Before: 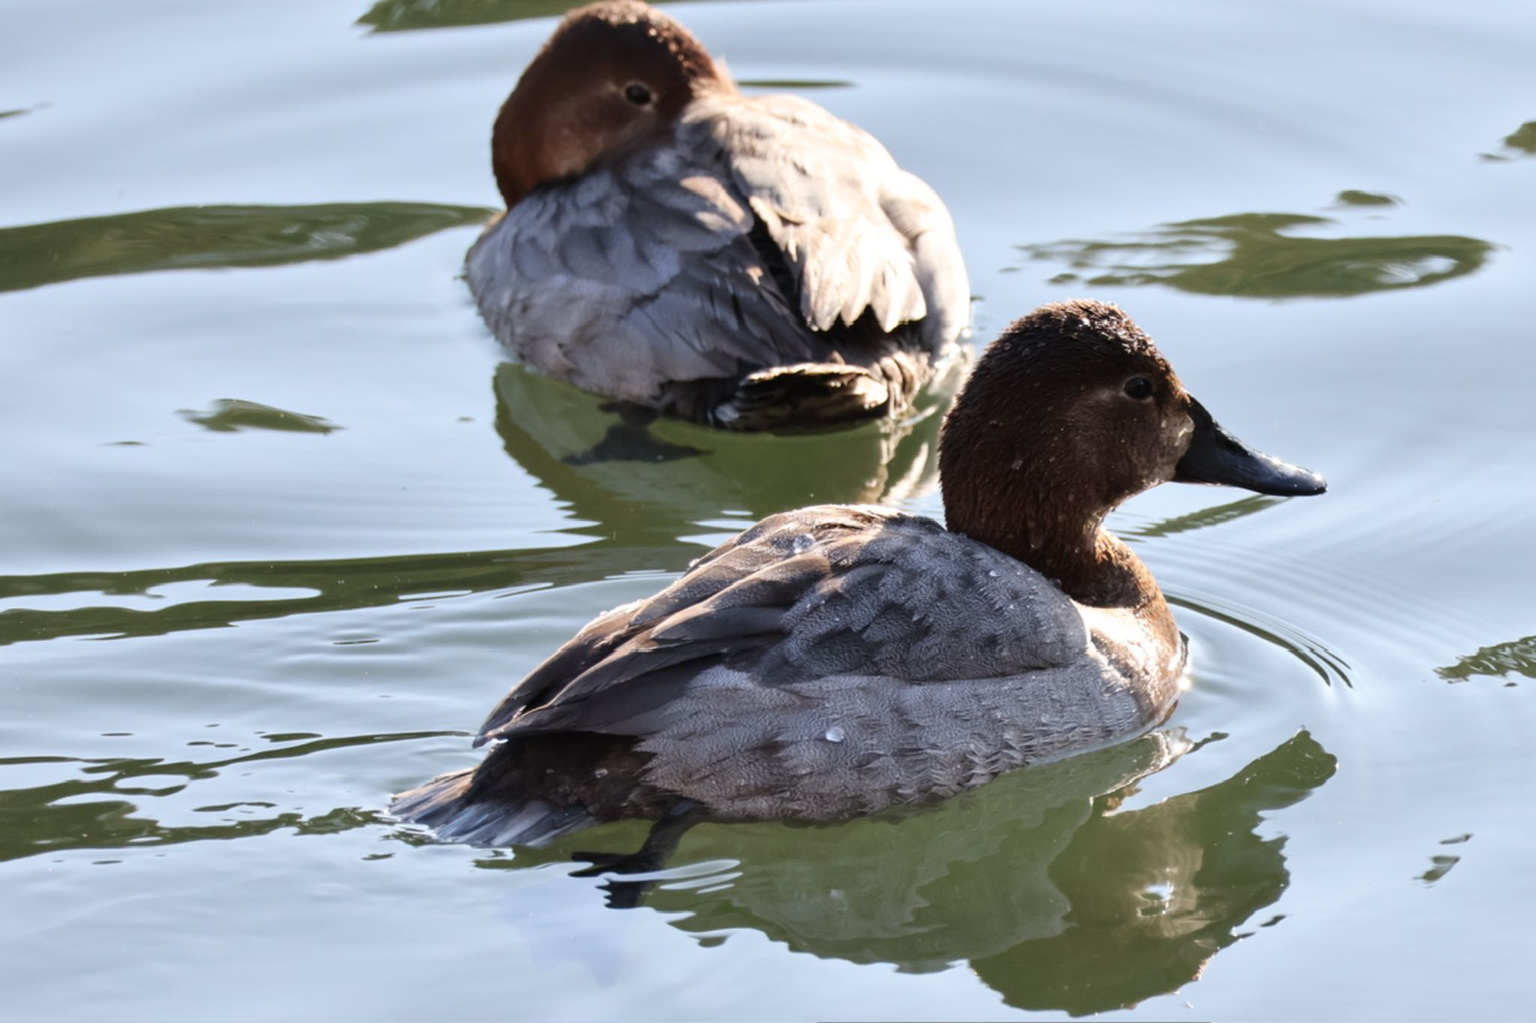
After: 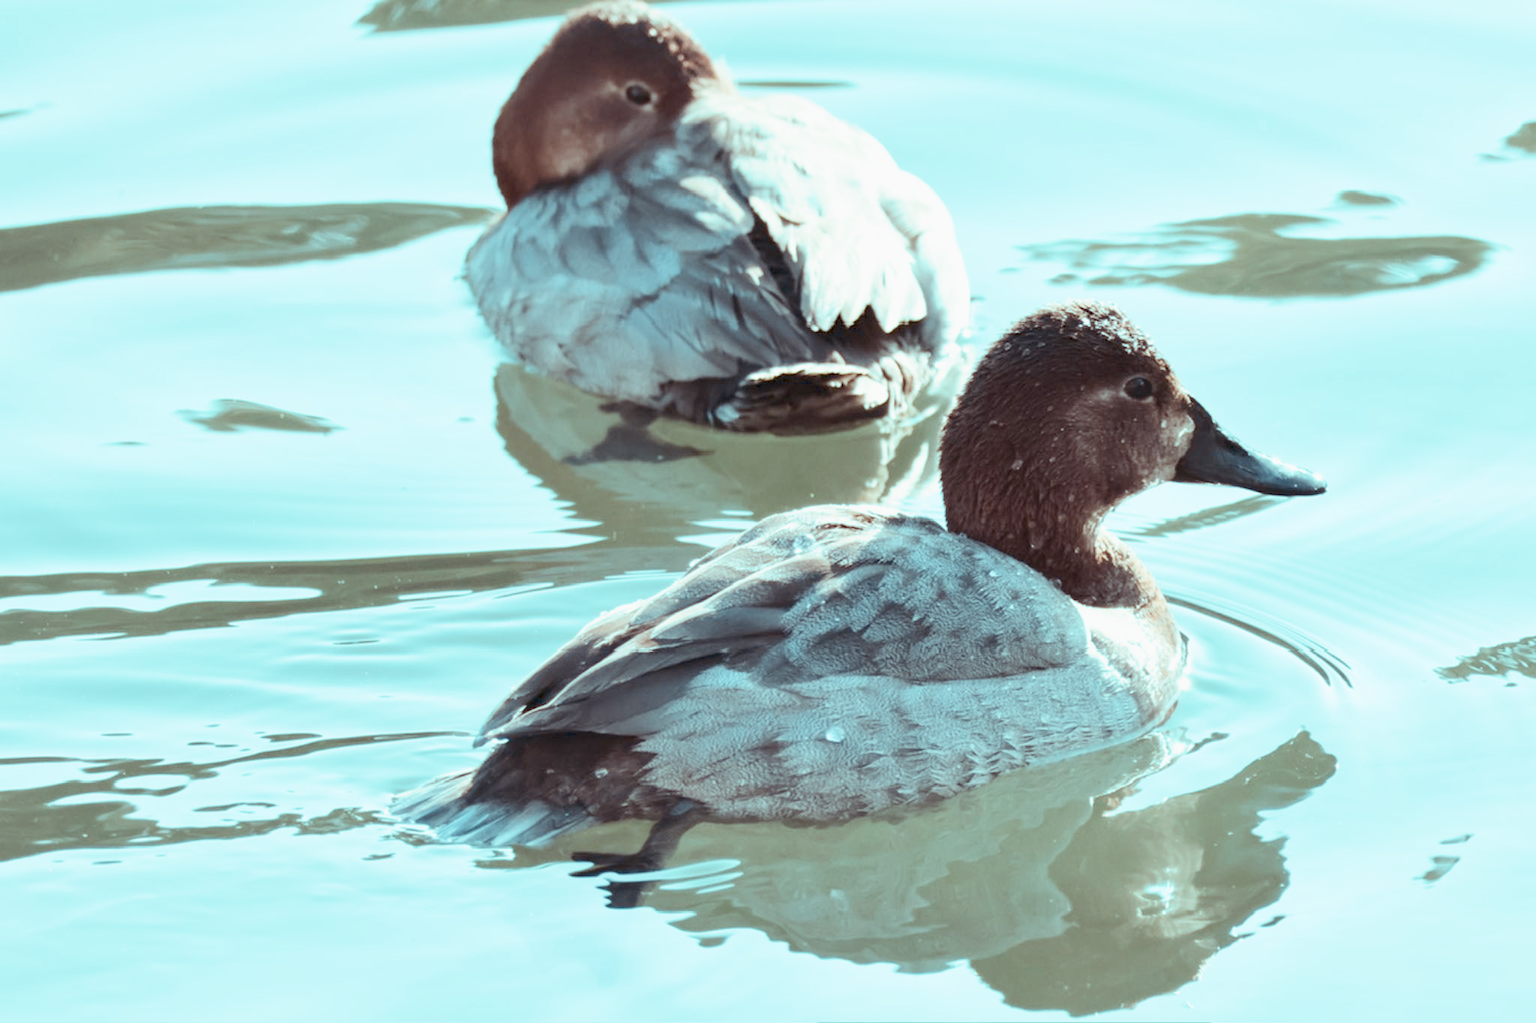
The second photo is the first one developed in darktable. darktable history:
tone curve: curves: ch0 [(0, 0) (0.003, 0) (0.011, 0.001) (0.025, 0.003) (0.044, 0.006) (0.069, 0.009) (0.1, 0.013) (0.136, 0.032) (0.177, 0.067) (0.224, 0.121) (0.277, 0.185) (0.335, 0.255) (0.399, 0.333) (0.468, 0.417) (0.543, 0.508) (0.623, 0.606) (0.709, 0.71) (0.801, 0.819) (0.898, 0.926) (1, 1)], preserve colors none
color look up table: target L [88.71, 79.3, 69.46, 67.31, 52.26, 32.99, 199.32, 97.46, 90.39, 78.25, 74.87, 80.19, 64.24, 64.45, 63.34, 52.52, 44.3, 46.94, 43.46, 33.81, 28.27, 85.91, 80.78, 80.63, 74.66, 50.2, 46.19, 46.04, 49.91, 42.67, 30.88, 25.72, 22.97, 23.02, 20.86, 17.66, 13.77, 11.58, 10.69, 81.66, 81.72, 81.26, 81.26, 81.31, 73.68, 65.58, 65.62, 50.27, 41.98], target a [-19.41, -13.38, -24.75, -47.86, -39.38, -6.183, 0, 0, -20.78, 2.443, 2.851, -9.024, 27.08, 18.02, 12.69, 27.63, 35.59, 34.22, 33.65, 28.15, 12.32, -18.02, -10.22, -14.59, -11.67, -3.816, 30.83, 14.64, -9.047, 1.811, 3.532, 2.174, 9.394, 7.879, 0.393, -1.347, -2.153, -4.005, -6.647, -17.25, -23.87, -17, -20.25, -19.98, -39.81, -7.871, -27.02, -17.54, -12.63], target b [-4.942, -3.233, 37.7, 16.67, 18.72, 11.45, 0, 0.002, -5.585, 54.2, 52.37, -2.283, 46.39, 48.32, 11.6, 40.29, 23.9, 4.628, 17.84, 18.83, 8.366, -4.638, -2.729, -3.497, -2.917, -21.14, -3.873, -20.57, -38.12, -1.288, -36.5, -1.897, -8.619, -31.46, -0.93, -3.729, -5.415, -4.405, -4.862, -4.117, -8.258, -5.733, -6.151, -8.159, -7.756, -1.571, -23.62, -24.72, -21.92], num patches 49
